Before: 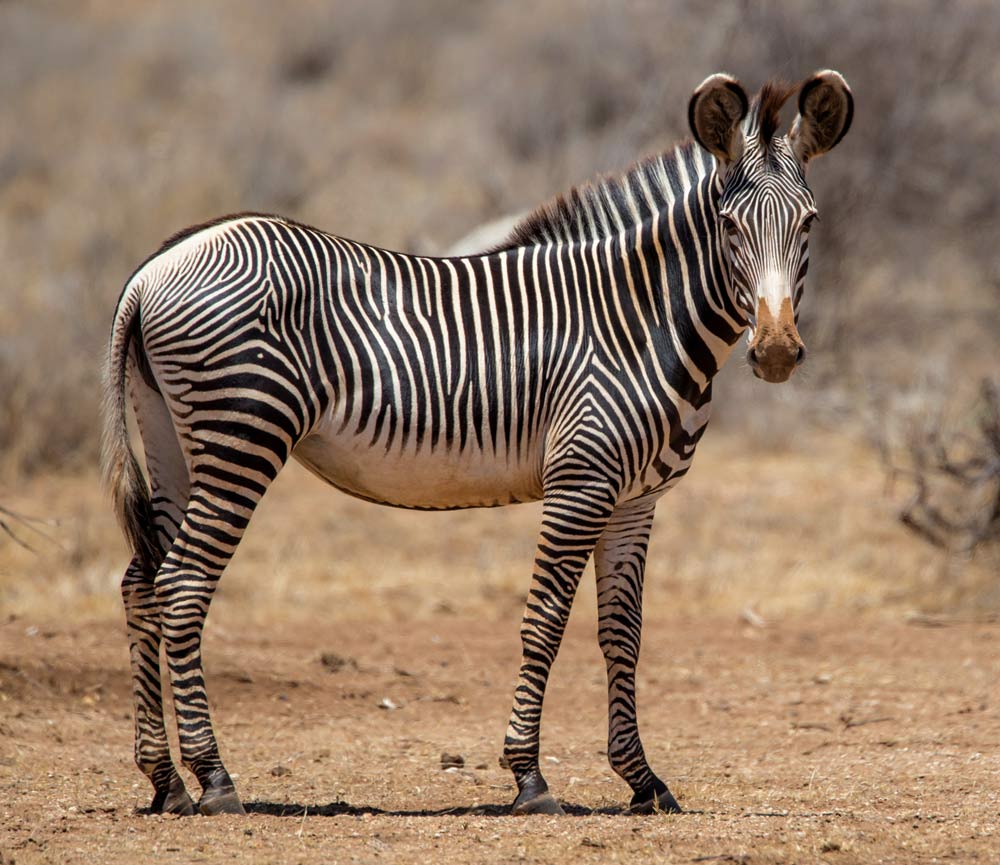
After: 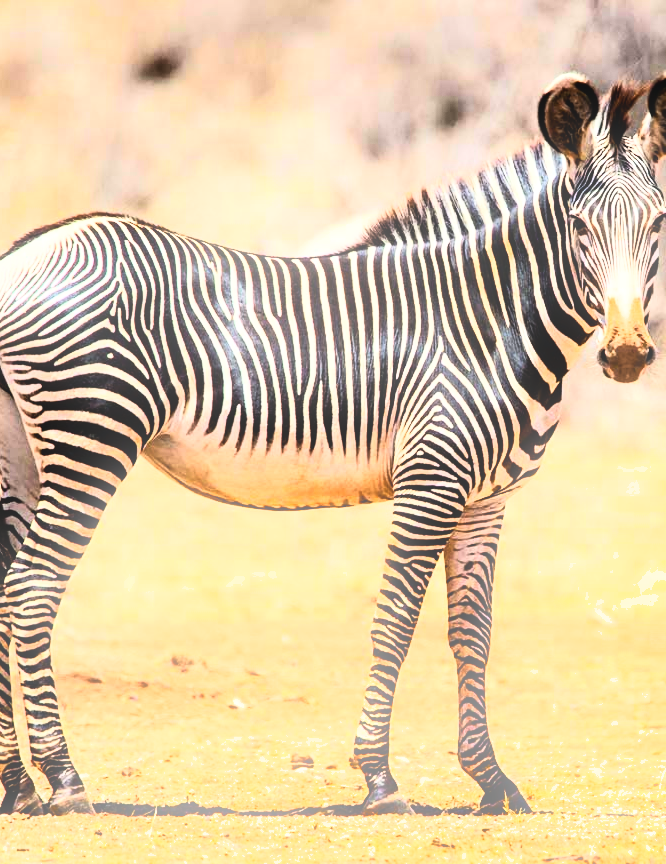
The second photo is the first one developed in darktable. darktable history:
exposure: exposure 0.943 EV, compensate highlight preservation false
rgb curve: curves: ch0 [(0, 0) (0.21, 0.15) (0.24, 0.21) (0.5, 0.75) (0.75, 0.96) (0.89, 0.99) (1, 1)]; ch1 [(0, 0.02) (0.21, 0.13) (0.25, 0.2) (0.5, 0.67) (0.75, 0.9) (0.89, 0.97) (1, 1)]; ch2 [(0, 0.02) (0.21, 0.13) (0.25, 0.2) (0.5, 0.67) (0.75, 0.9) (0.89, 0.97) (1, 1)], compensate middle gray true
crop and rotate: left 15.055%, right 18.278%
shadows and highlights: radius 118.69, shadows 42.21, highlights -61.56, soften with gaussian
bloom: size 9%, threshold 100%, strength 7%
